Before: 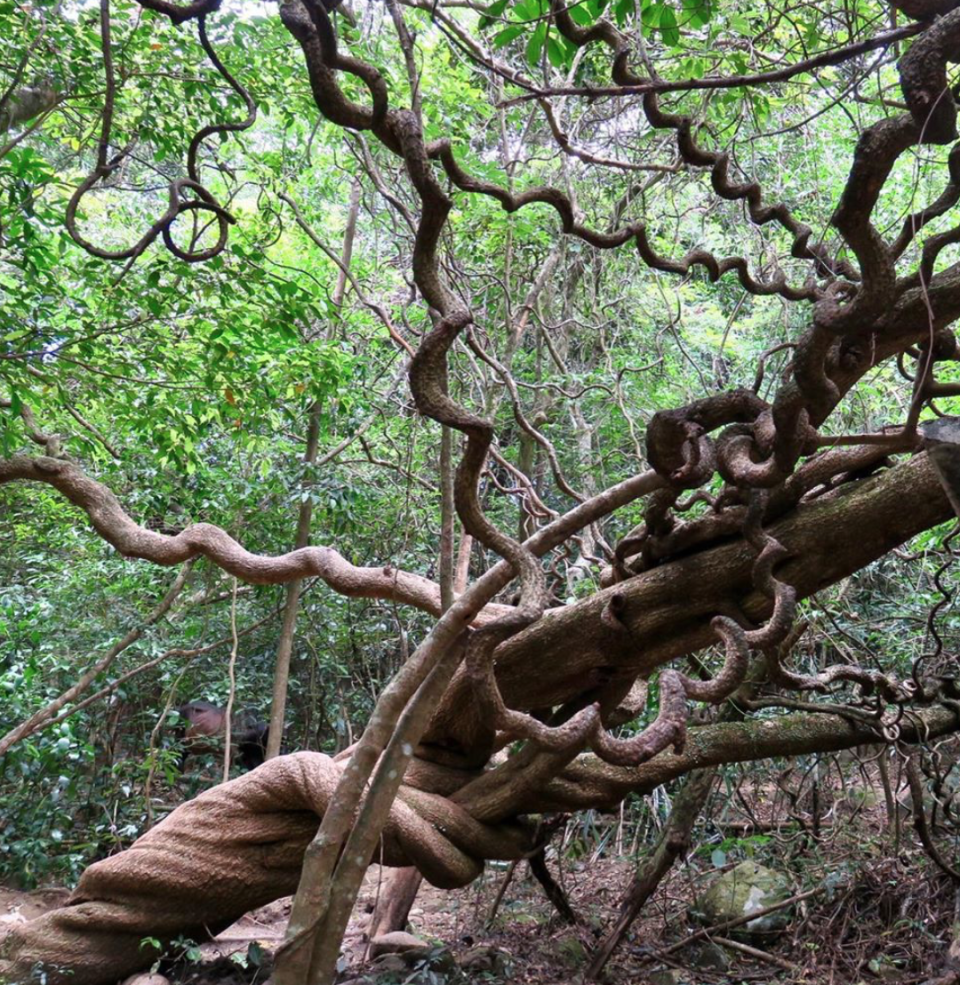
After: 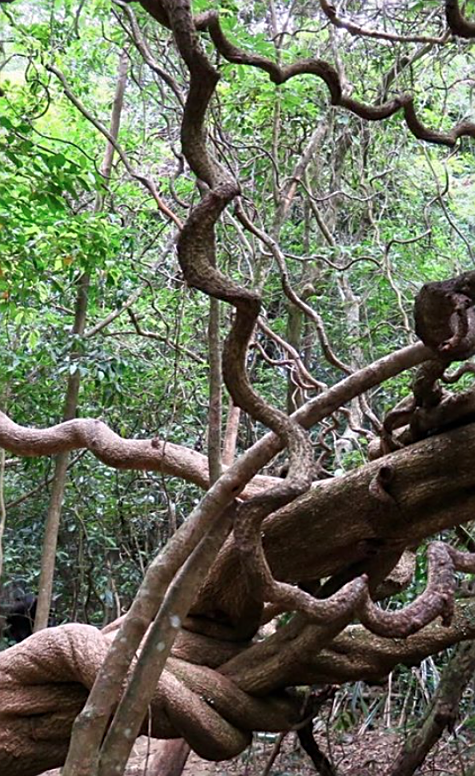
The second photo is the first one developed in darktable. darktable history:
crop and rotate: angle 0.02°, left 24.239%, top 13.065%, right 26.195%, bottom 8.097%
sharpen: on, module defaults
